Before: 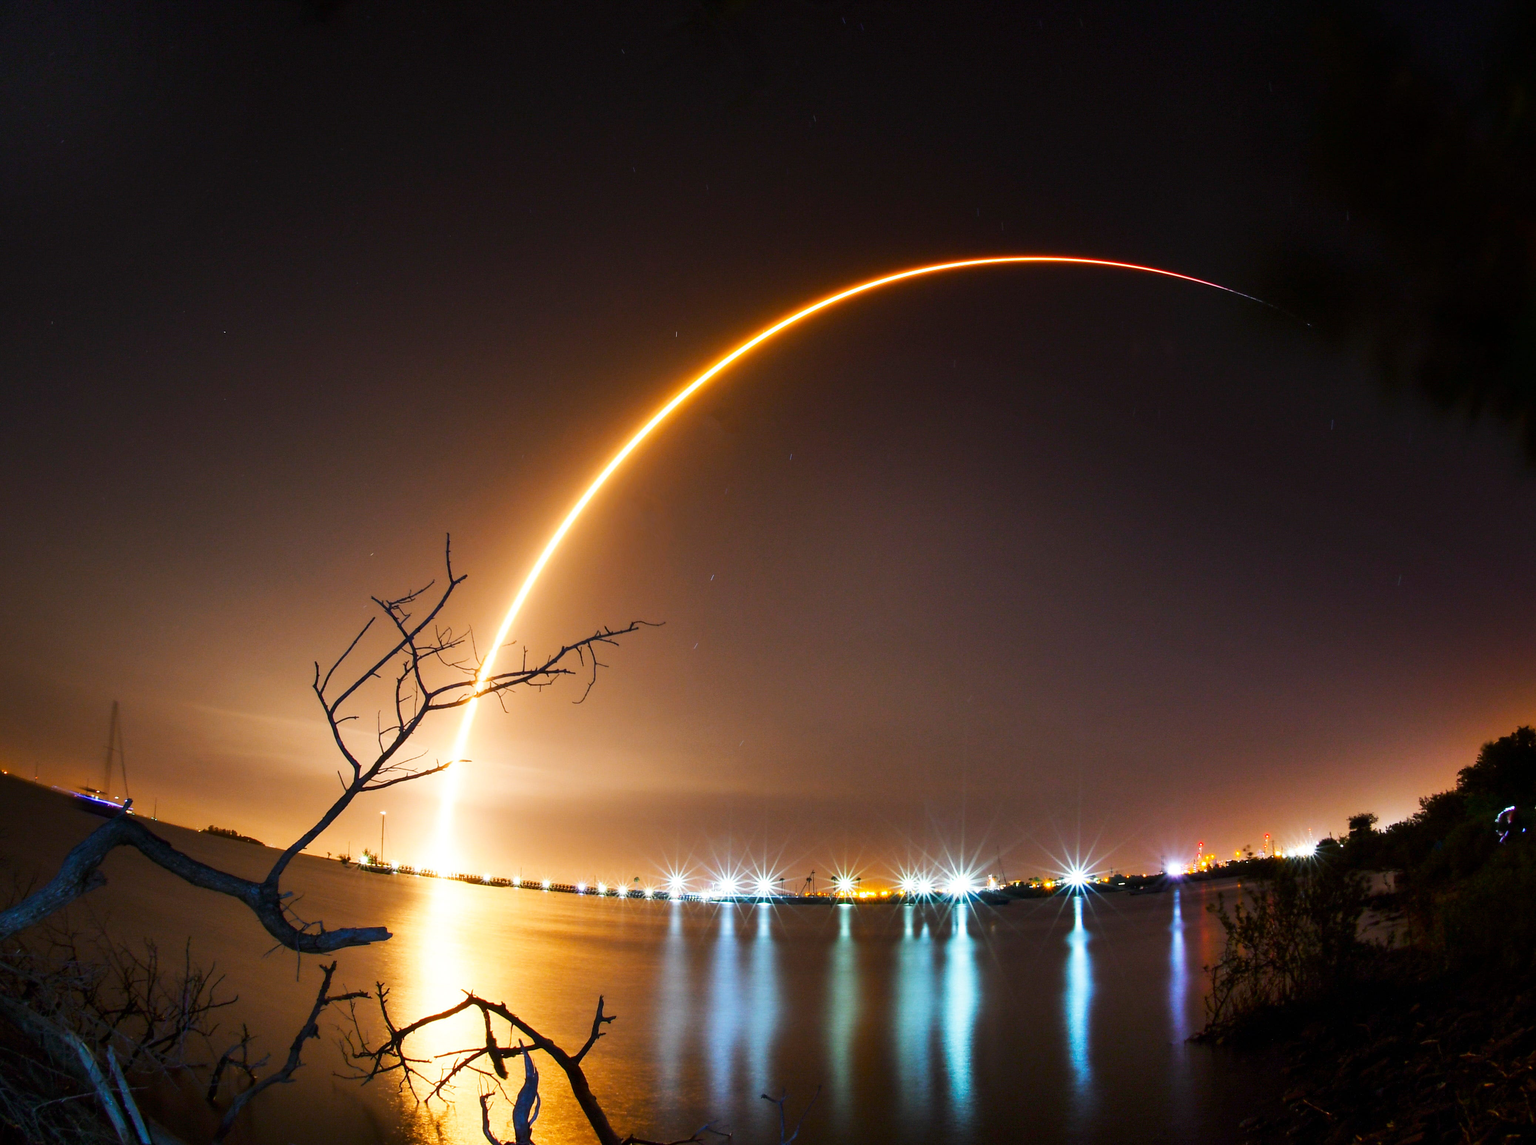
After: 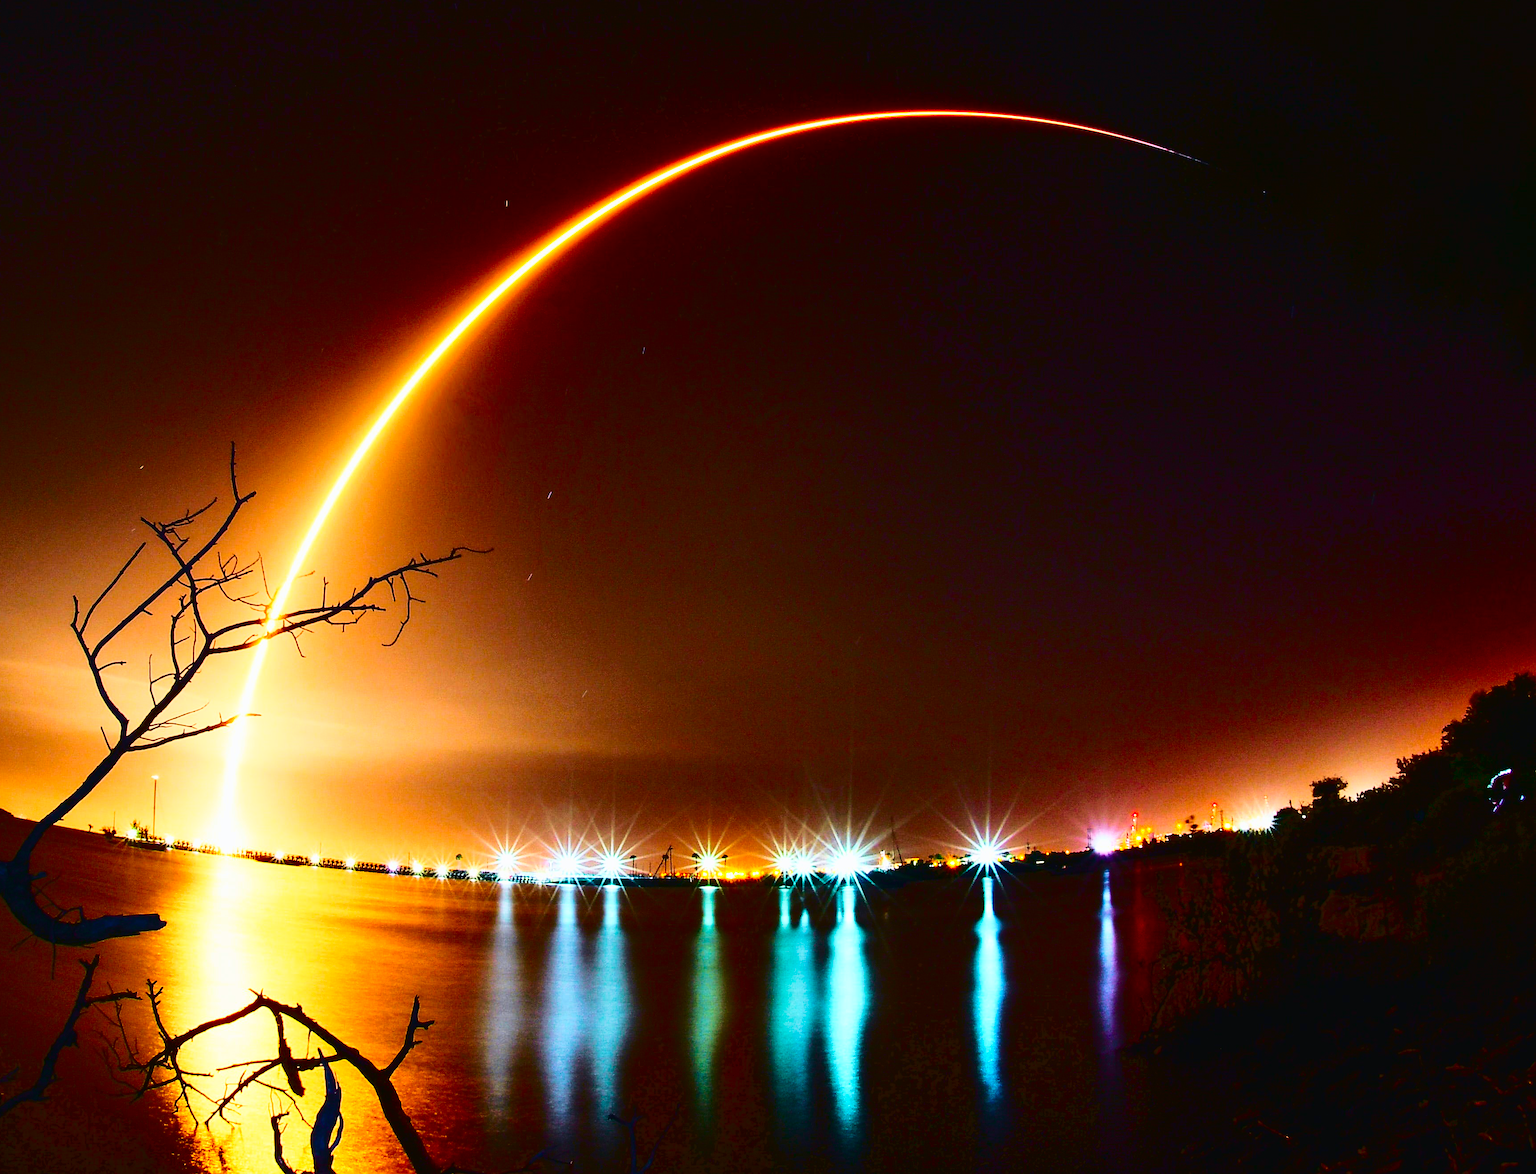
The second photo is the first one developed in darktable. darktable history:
crop: left 16.538%, top 14.405%
sharpen: on, module defaults
contrast brightness saturation: contrast 0.194, brightness -0.101, saturation 0.207
velvia: strength 40.66%
tone curve: curves: ch0 [(0, 0.023) (0.132, 0.075) (0.251, 0.186) (0.441, 0.476) (0.662, 0.757) (0.849, 0.927) (1, 0.99)]; ch1 [(0, 0) (0.447, 0.411) (0.483, 0.469) (0.498, 0.496) (0.518, 0.514) (0.561, 0.59) (0.606, 0.659) (0.657, 0.725) (0.869, 0.916) (1, 1)]; ch2 [(0, 0) (0.307, 0.315) (0.425, 0.438) (0.483, 0.477) (0.503, 0.503) (0.526, 0.553) (0.552, 0.601) (0.615, 0.669) (0.703, 0.797) (0.985, 0.966)], color space Lab, independent channels, preserve colors none
